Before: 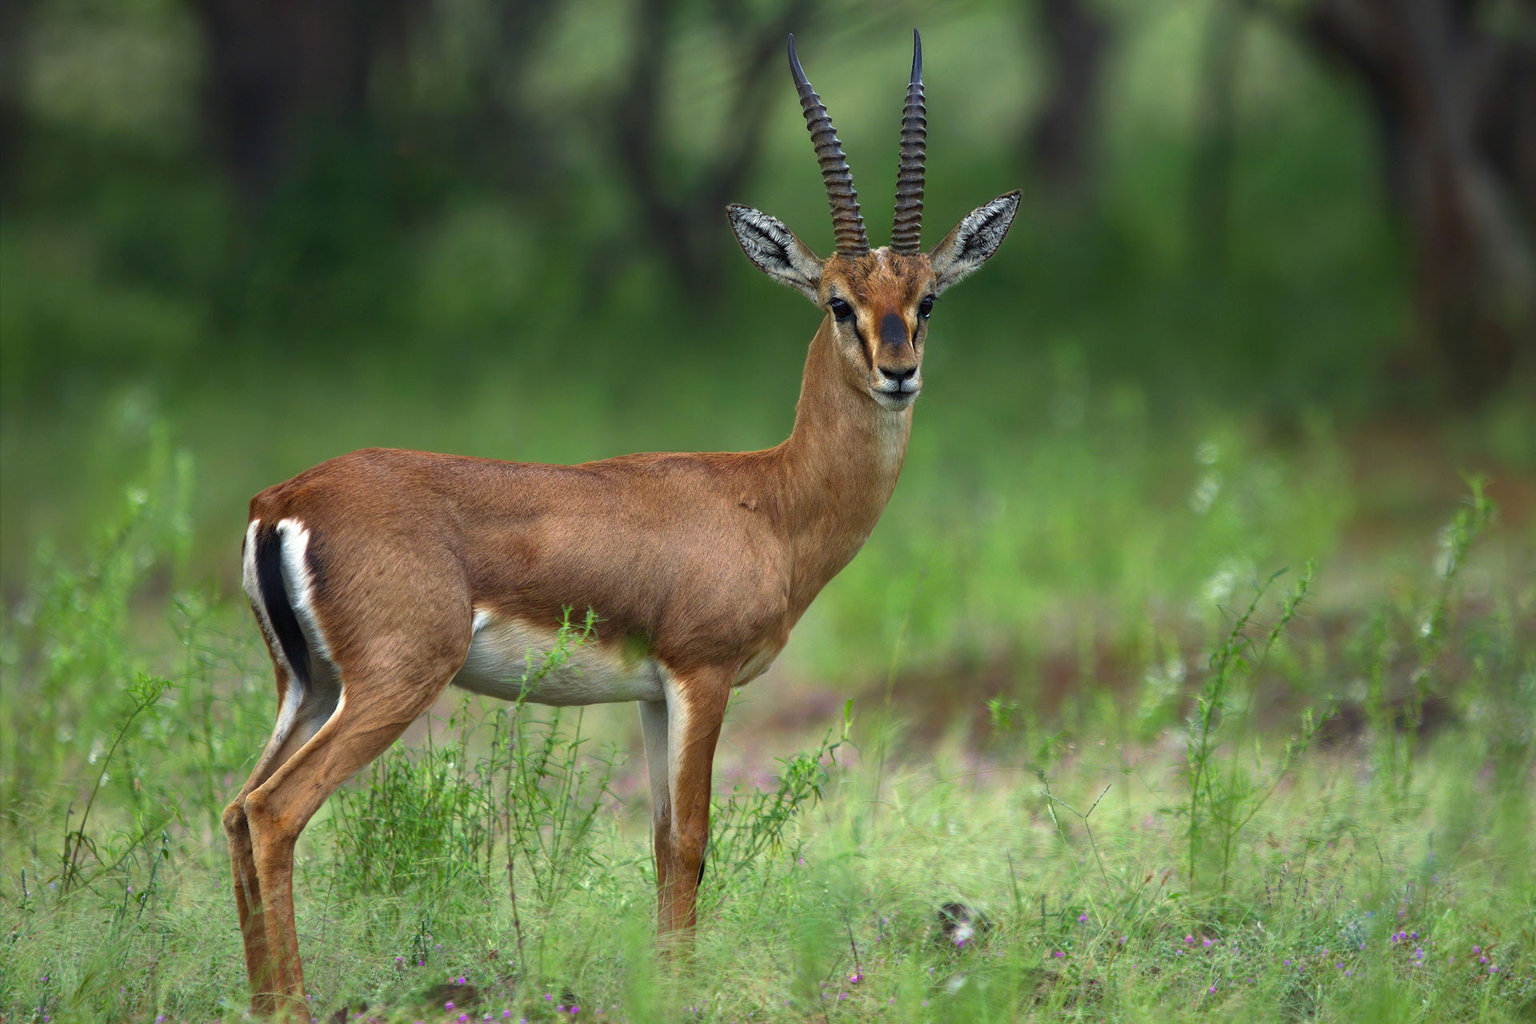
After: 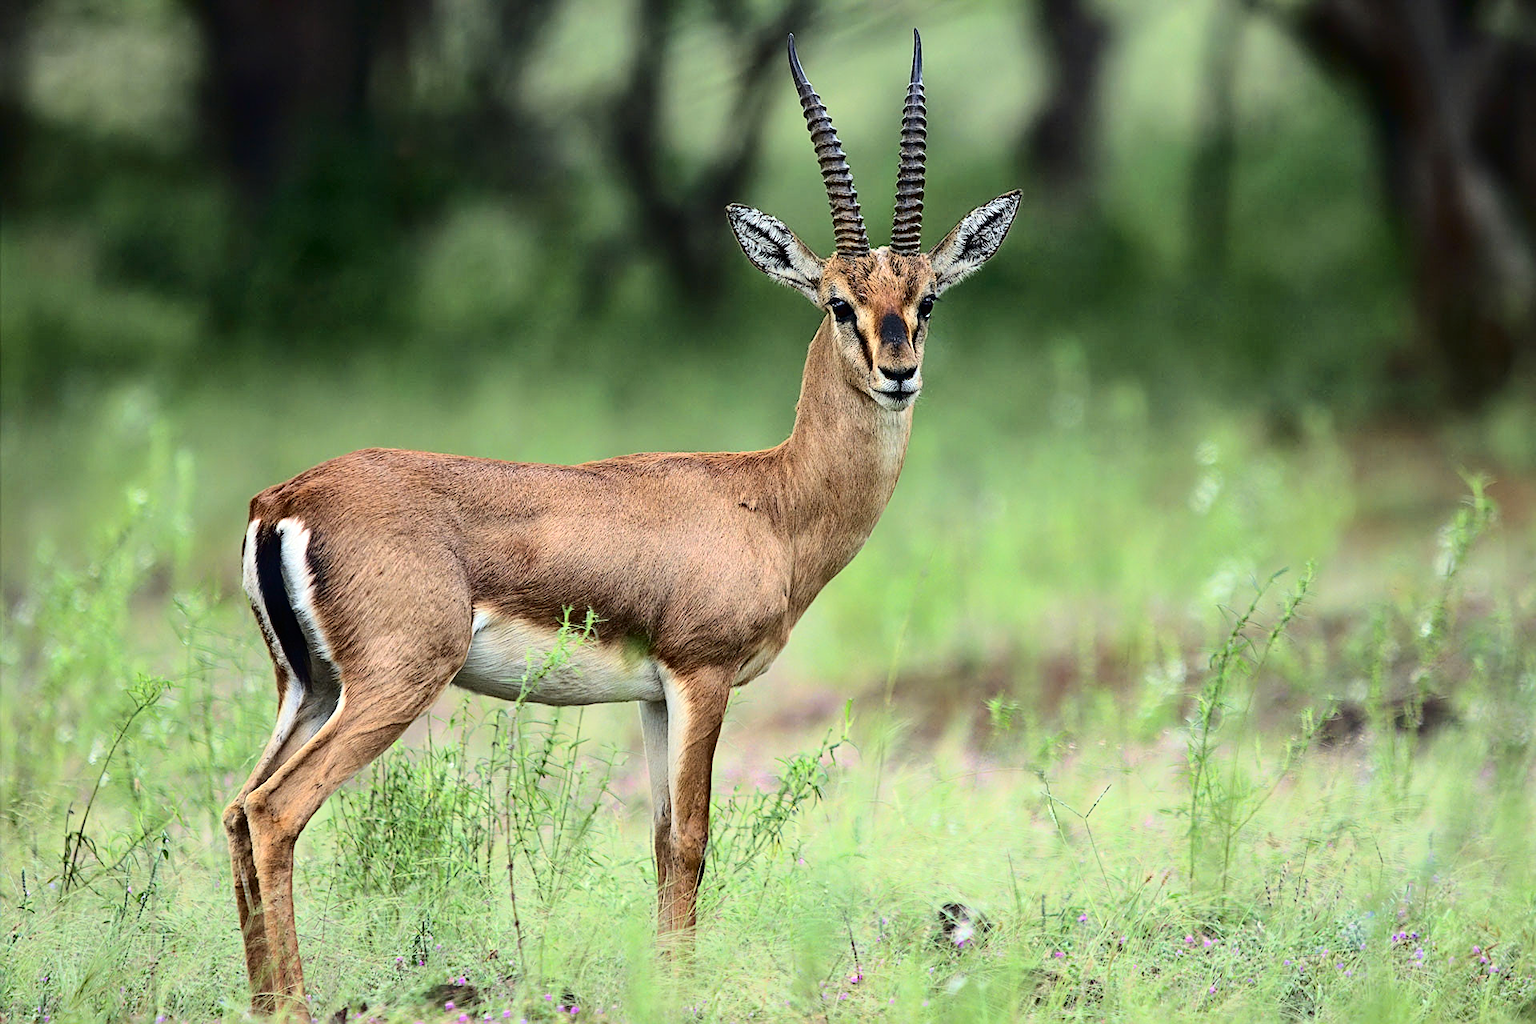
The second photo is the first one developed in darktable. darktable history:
sharpen: amount 0.745
tone curve: curves: ch0 [(0, 0) (0.003, 0.001) (0.011, 0.004) (0.025, 0.008) (0.044, 0.015) (0.069, 0.022) (0.1, 0.031) (0.136, 0.052) (0.177, 0.101) (0.224, 0.181) (0.277, 0.289) (0.335, 0.418) (0.399, 0.541) (0.468, 0.65) (0.543, 0.739) (0.623, 0.817) (0.709, 0.882) (0.801, 0.919) (0.898, 0.958) (1, 1)], color space Lab, independent channels, preserve colors none
